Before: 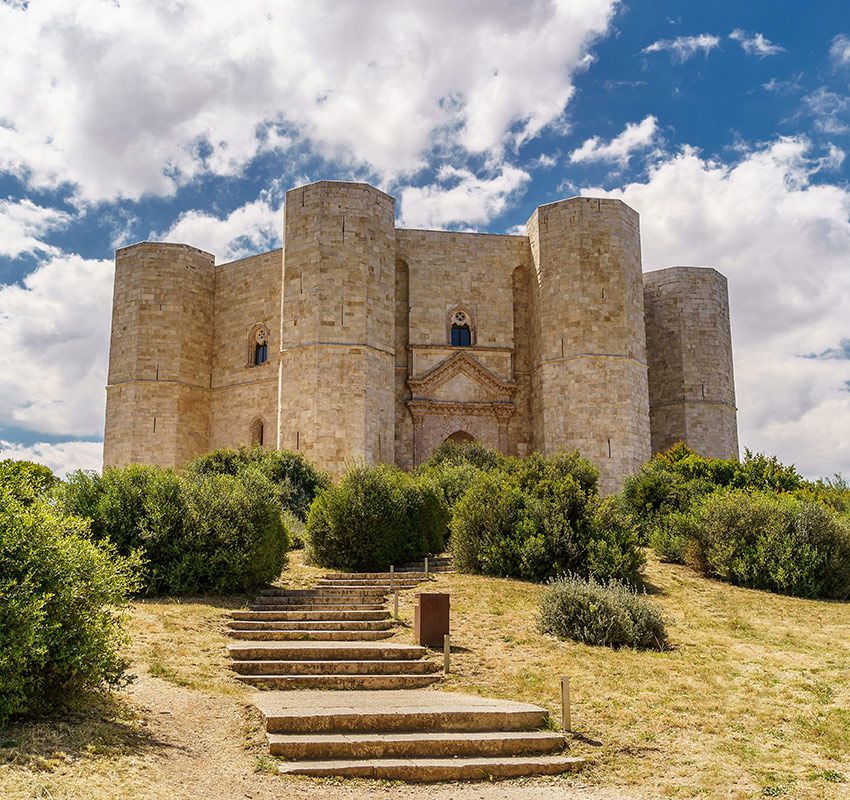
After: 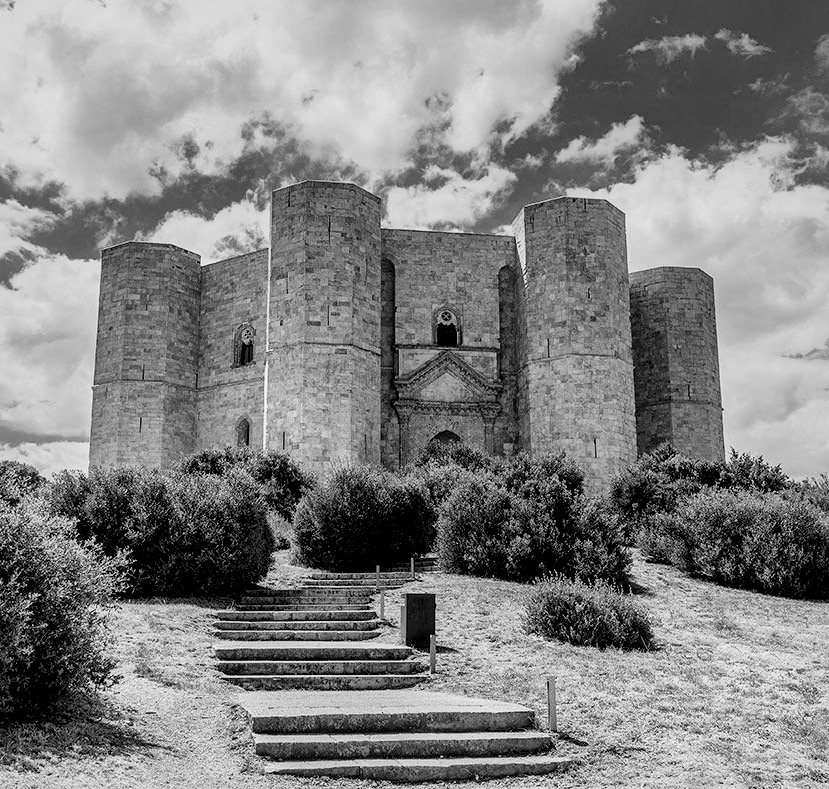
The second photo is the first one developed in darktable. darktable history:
filmic rgb: black relative exposure -5 EV, white relative exposure 3.2 EV, hardness 3.42, contrast 1.2, highlights saturation mix -50%
crop and rotate: left 1.774%, right 0.633%, bottom 1.28%
local contrast: mode bilateral grid, contrast 20, coarseness 50, detail 171%, midtone range 0.2
monochrome: a 26.22, b 42.67, size 0.8
color zones: curves: ch1 [(0.239, 0.552) (0.75, 0.5)]; ch2 [(0.25, 0.462) (0.749, 0.457)], mix 25.94%
white balance: emerald 1
contrast equalizer: y [[0.5, 0.5, 0.472, 0.5, 0.5, 0.5], [0.5 ×6], [0.5 ×6], [0 ×6], [0 ×6]]
